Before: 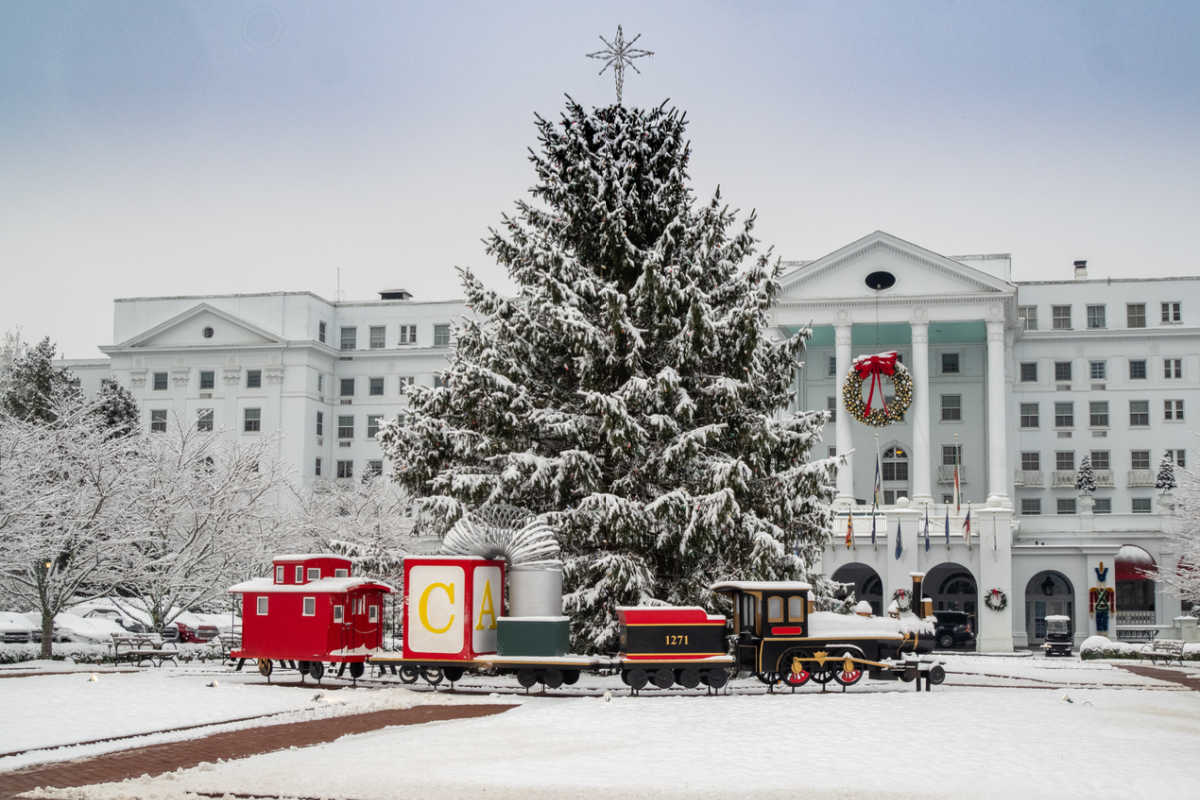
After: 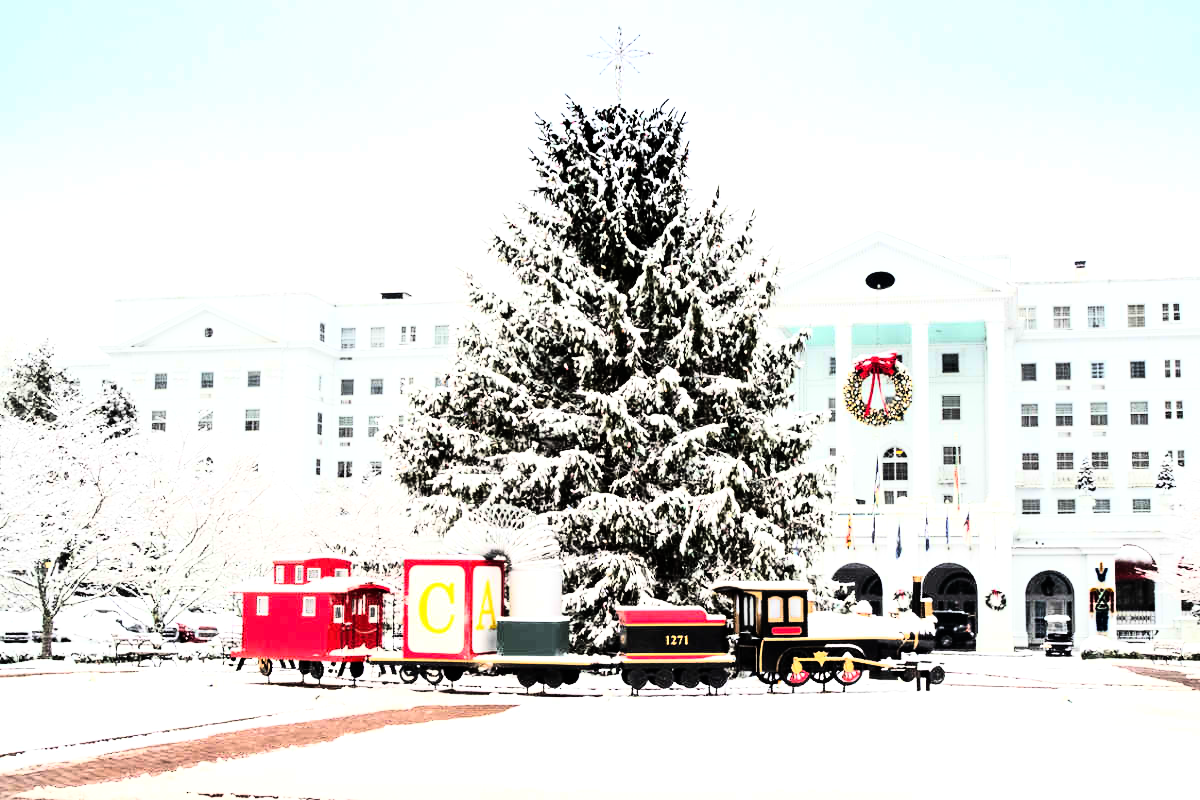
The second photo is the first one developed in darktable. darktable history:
exposure: exposure 0.559 EV, compensate highlight preservation false
tone equalizer: -8 EV -0.75 EV, -7 EV -0.7 EV, -6 EV -0.6 EV, -5 EV -0.4 EV, -3 EV 0.4 EV, -2 EV 0.6 EV, -1 EV 0.7 EV, +0 EV 0.75 EV, edges refinement/feathering 500, mask exposure compensation -1.57 EV, preserve details no
rgb curve: curves: ch0 [(0, 0) (0.21, 0.15) (0.24, 0.21) (0.5, 0.75) (0.75, 0.96) (0.89, 0.99) (1, 1)]; ch1 [(0, 0.02) (0.21, 0.13) (0.25, 0.2) (0.5, 0.67) (0.75, 0.9) (0.89, 0.97) (1, 1)]; ch2 [(0, 0.02) (0.21, 0.13) (0.25, 0.2) (0.5, 0.67) (0.75, 0.9) (0.89, 0.97) (1, 1)], compensate middle gray true
